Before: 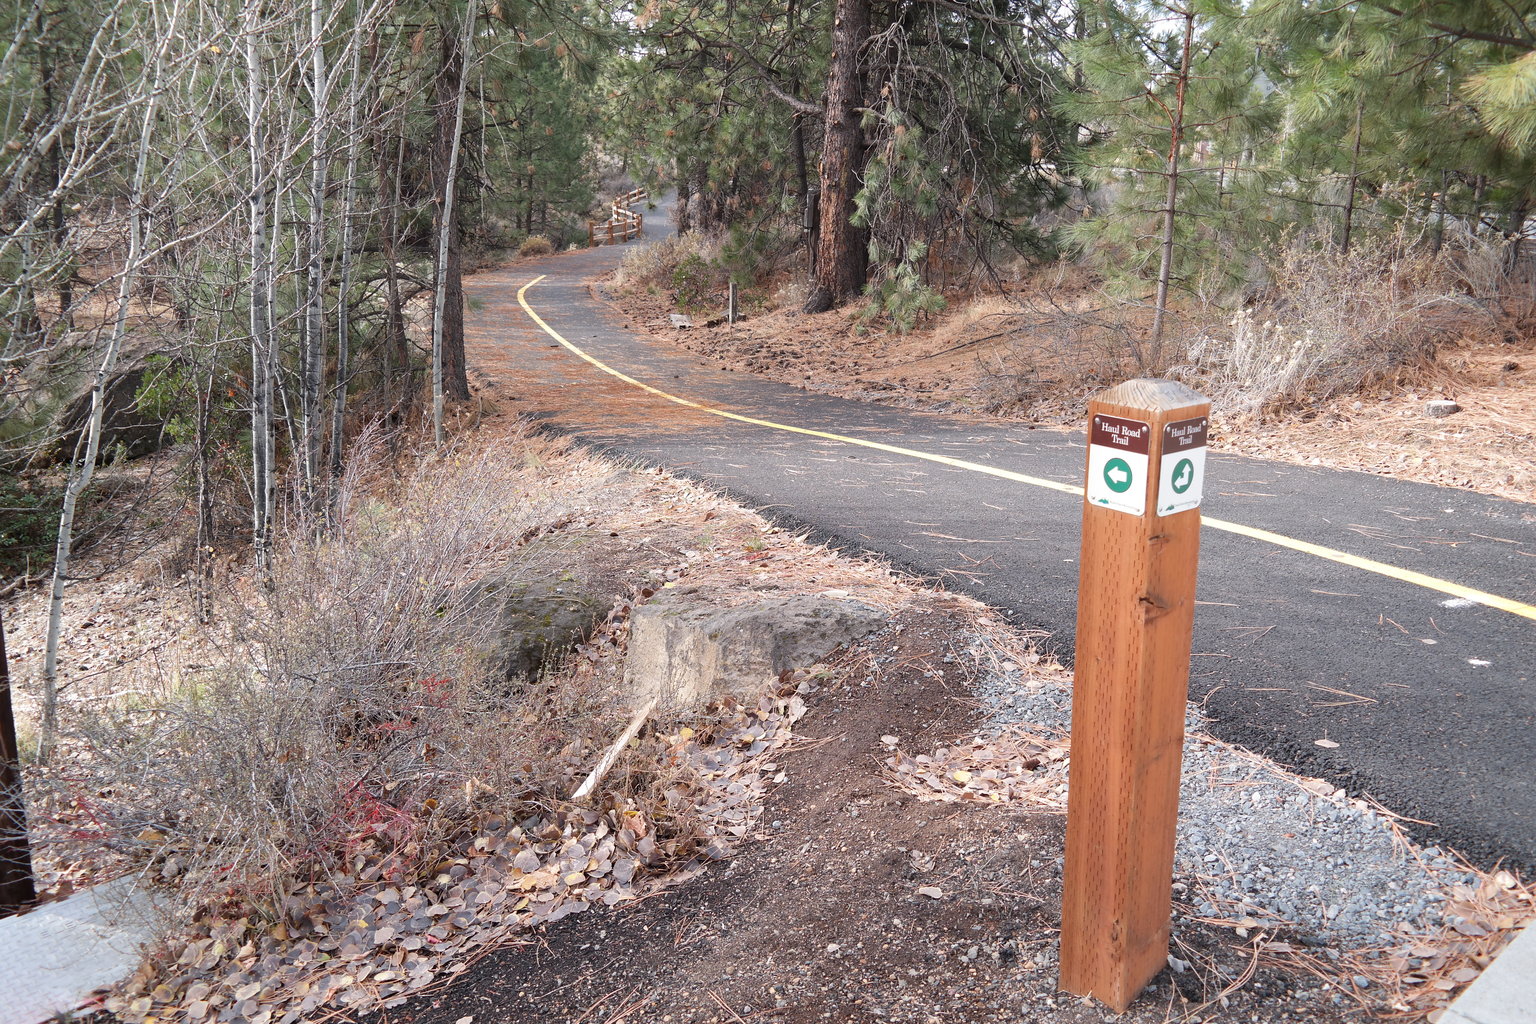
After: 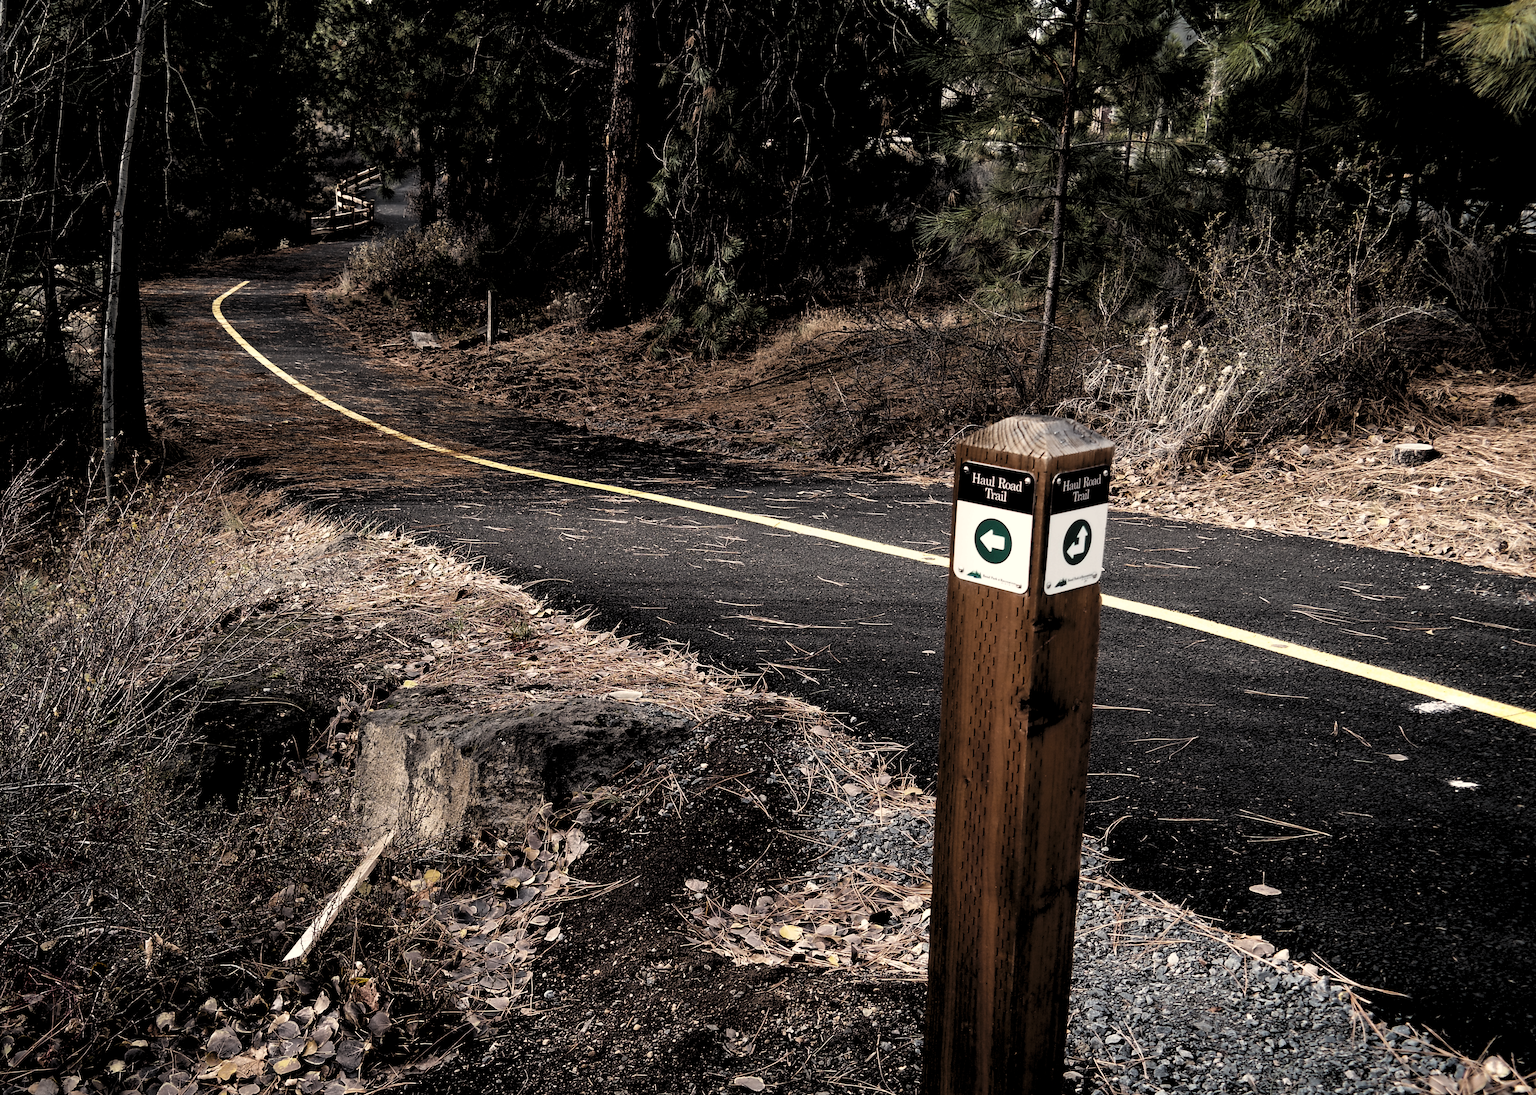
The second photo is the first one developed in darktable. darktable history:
color balance rgb: shadows lift › chroma 3%, shadows lift › hue 280.8°, power › hue 330°, highlights gain › chroma 3%, highlights gain › hue 75.6°, global offset › luminance 1.5%, perceptual saturation grading › global saturation 20%, perceptual saturation grading › highlights -25%, perceptual saturation grading › shadows 50%, global vibrance 30%
crop: left 23.095%, top 5.827%, bottom 11.854%
levels: levels [0.514, 0.759, 1]
